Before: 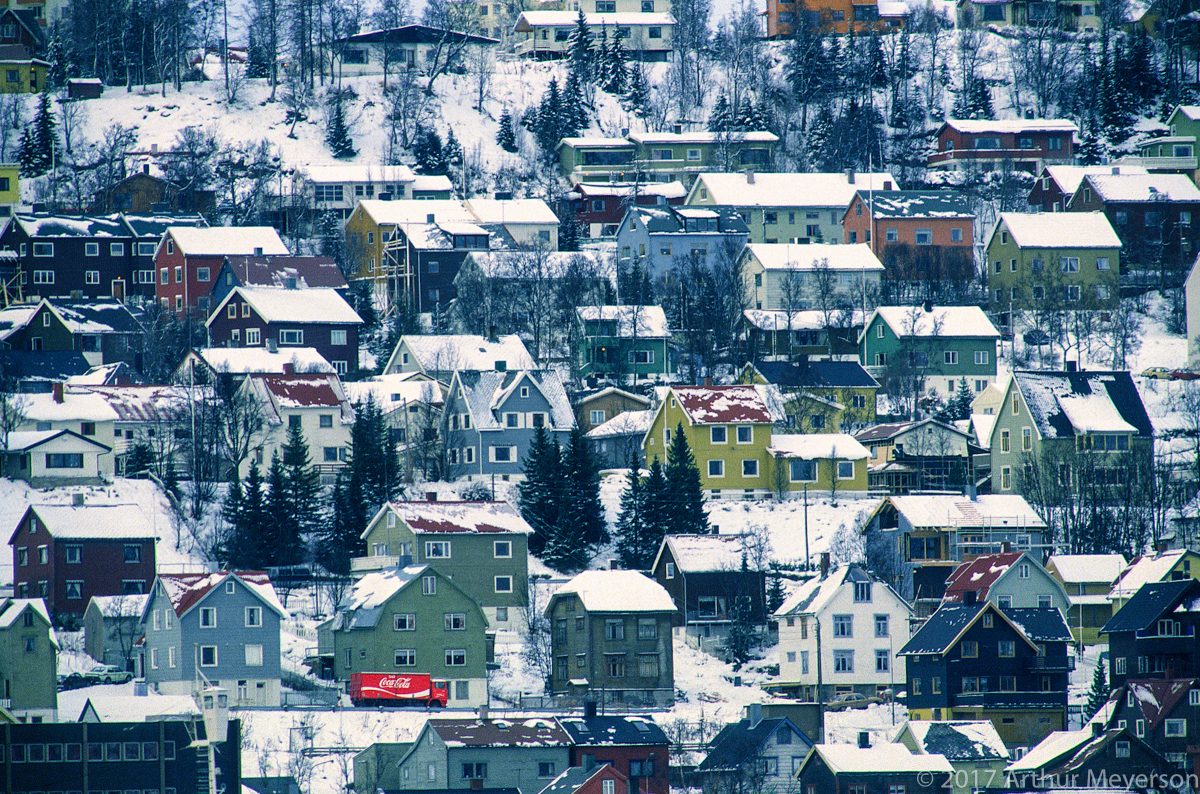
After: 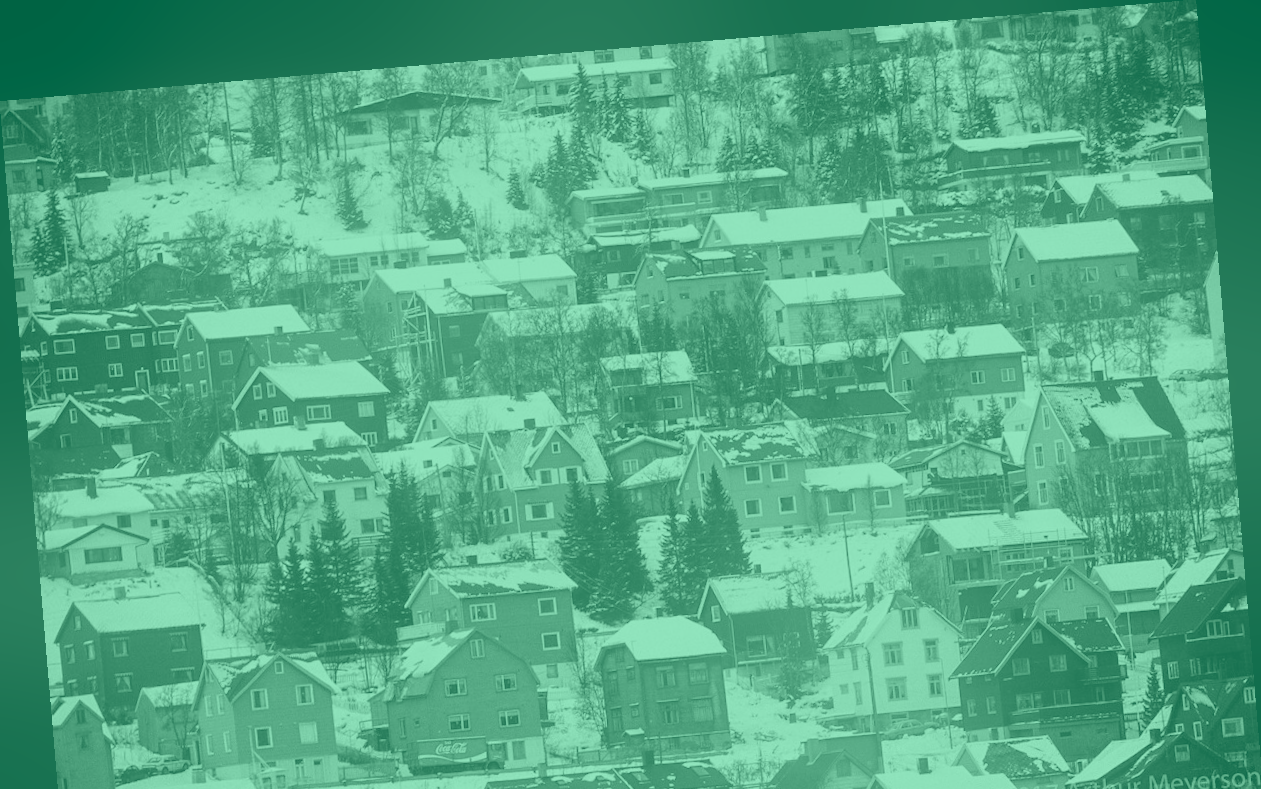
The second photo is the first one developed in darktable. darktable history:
bloom: on, module defaults
crop and rotate: top 0%, bottom 11.49%
colorize: hue 147.6°, saturation 65%, lightness 21.64%
rotate and perspective: rotation -4.86°, automatic cropping off
